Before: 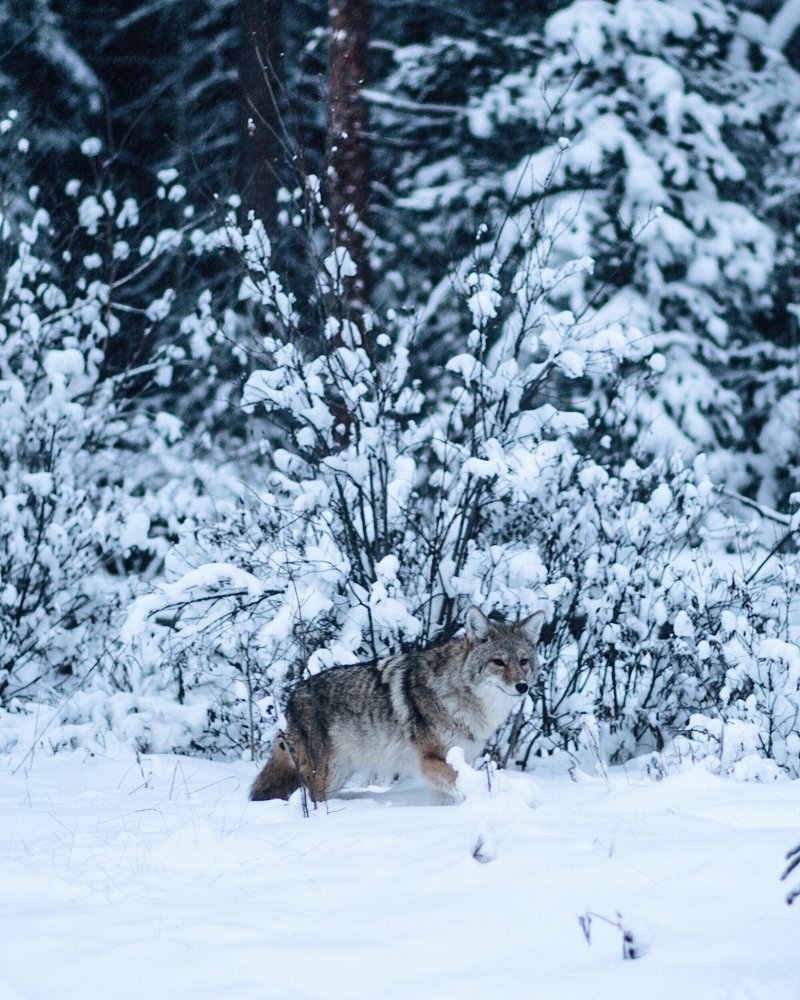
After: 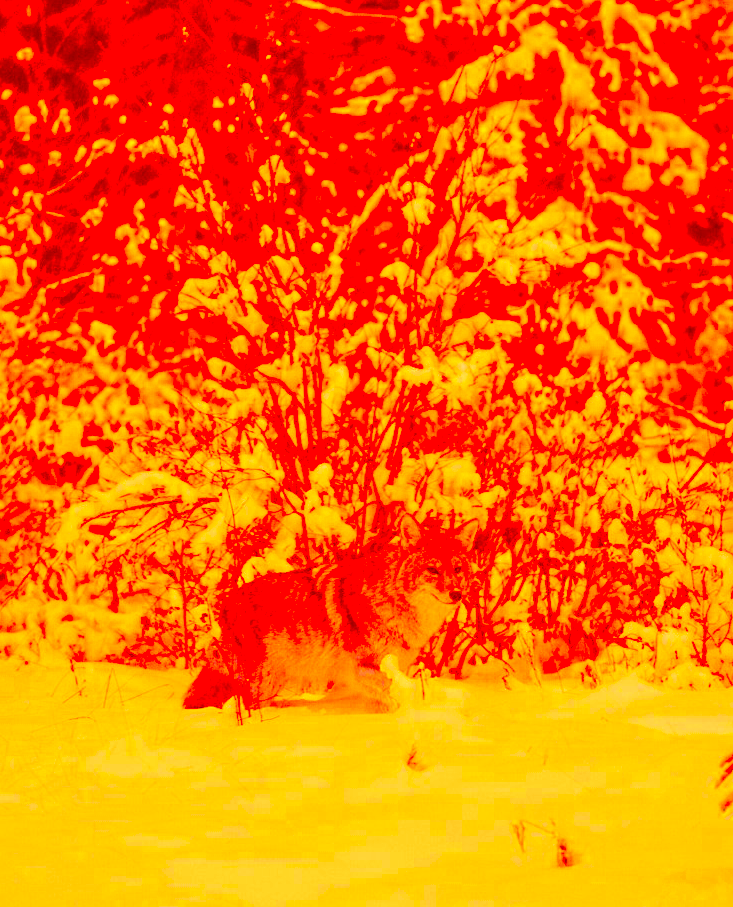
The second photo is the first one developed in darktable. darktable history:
crop and rotate: left 8.262%, top 9.226%
exposure: black level correction 0, exposure 1.975 EV, compensate exposure bias true, compensate highlight preservation false
tone curve: curves: ch0 [(0, 0) (0.003, 0.049) (0.011, 0.051) (0.025, 0.055) (0.044, 0.065) (0.069, 0.081) (0.1, 0.11) (0.136, 0.15) (0.177, 0.195) (0.224, 0.242) (0.277, 0.308) (0.335, 0.375) (0.399, 0.436) (0.468, 0.5) (0.543, 0.574) (0.623, 0.665) (0.709, 0.761) (0.801, 0.851) (0.898, 0.933) (1, 1)], preserve colors none
color correction: highlights a* -39.68, highlights b* -40, shadows a* -40, shadows b* -40, saturation -3
